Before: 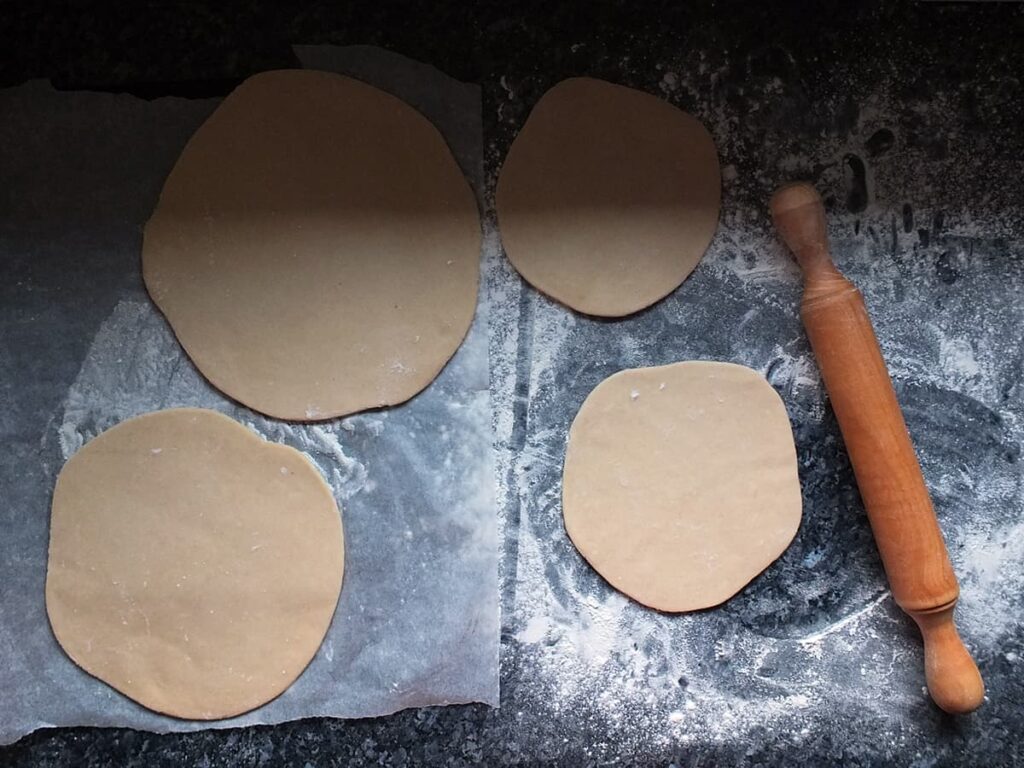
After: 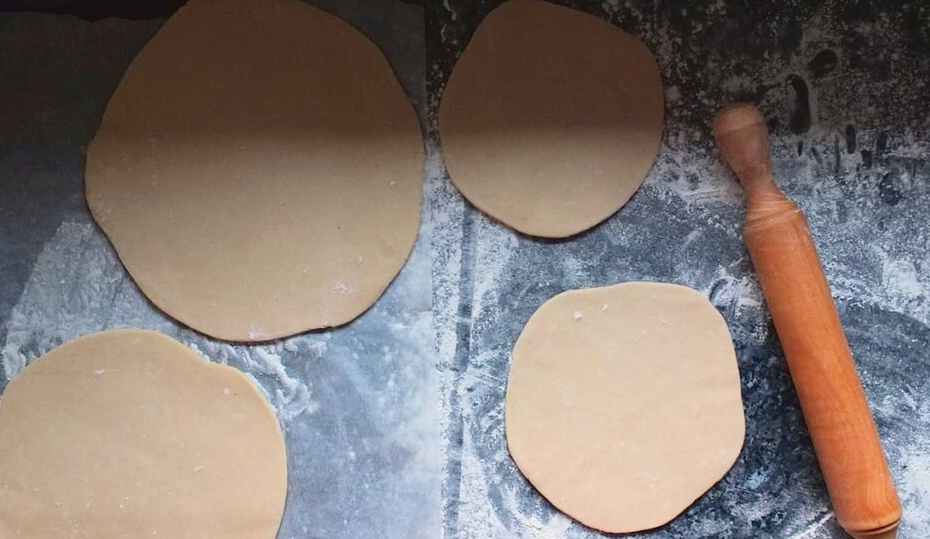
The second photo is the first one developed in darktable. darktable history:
tone curve: curves: ch0 [(0, 0.047) (0.199, 0.263) (0.47, 0.555) (0.805, 0.839) (1, 0.962)], color space Lab, linked channels, preserve colors none
crop: left 5.596%, top 10.314%, right 3.534%, bottom 19.395%
